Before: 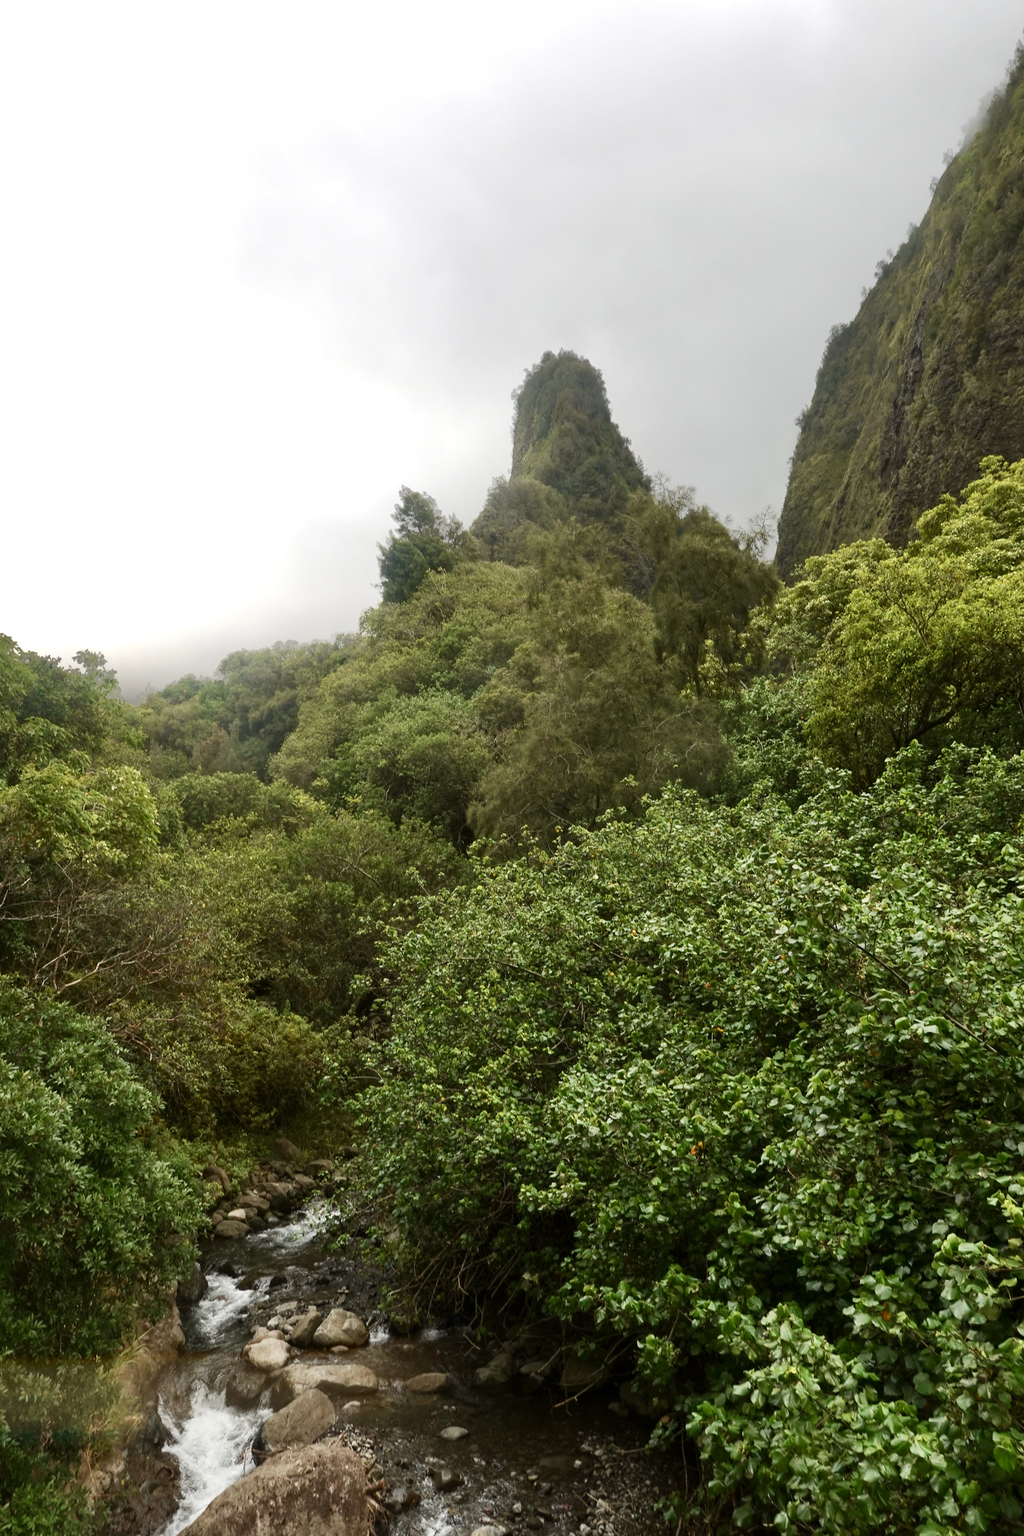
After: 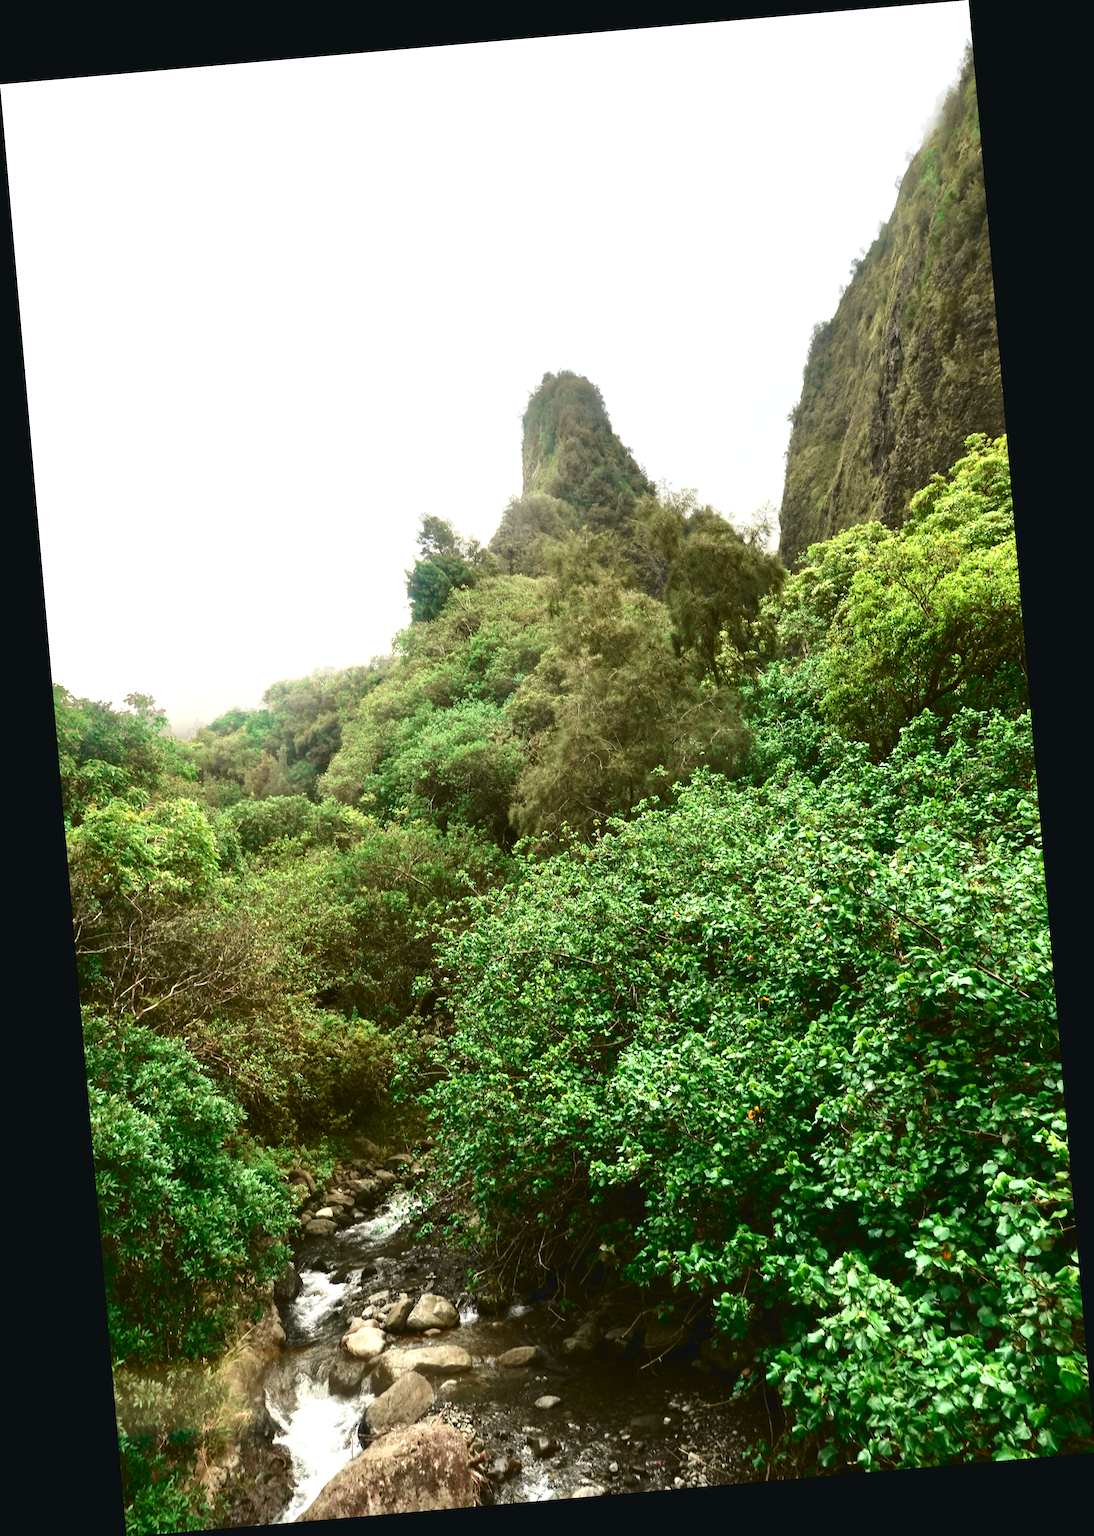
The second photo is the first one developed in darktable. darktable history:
rotate and perspective: rotation -4.98°, automatic cropping off
shadows and highlights: shadows 10, white point adjustment 1, highlights -40
contrast brightness saturation: brightness -0.09
exposure: exposure 0.999 EV, compensate highlight preservation false
tone curve: curves: ch0 [(0, 0.039) (0.104, 0.103) (0.273, 0.267) (0.448, 0.487) (0.704, 0.761) (0.886, 0.922) (0.994, 0.971)]; ch1 [(0, 0) (0.335, 0.298) (0.446, 0.413) (0.485, 0.487) (0.515, 0.503) (0.566, 0.563) (0.641, 0.655) (1, 1)]; ch2 [(0, 0) (0.314, 0.301) (0.421, 0.411) (0.502, 0.494) (0.528, 0.54) (0.557, 0.559) (0.612, 0.605) (0.722, 0.686) (1, 1)], color space Lab, independent channels, preserve colors none
